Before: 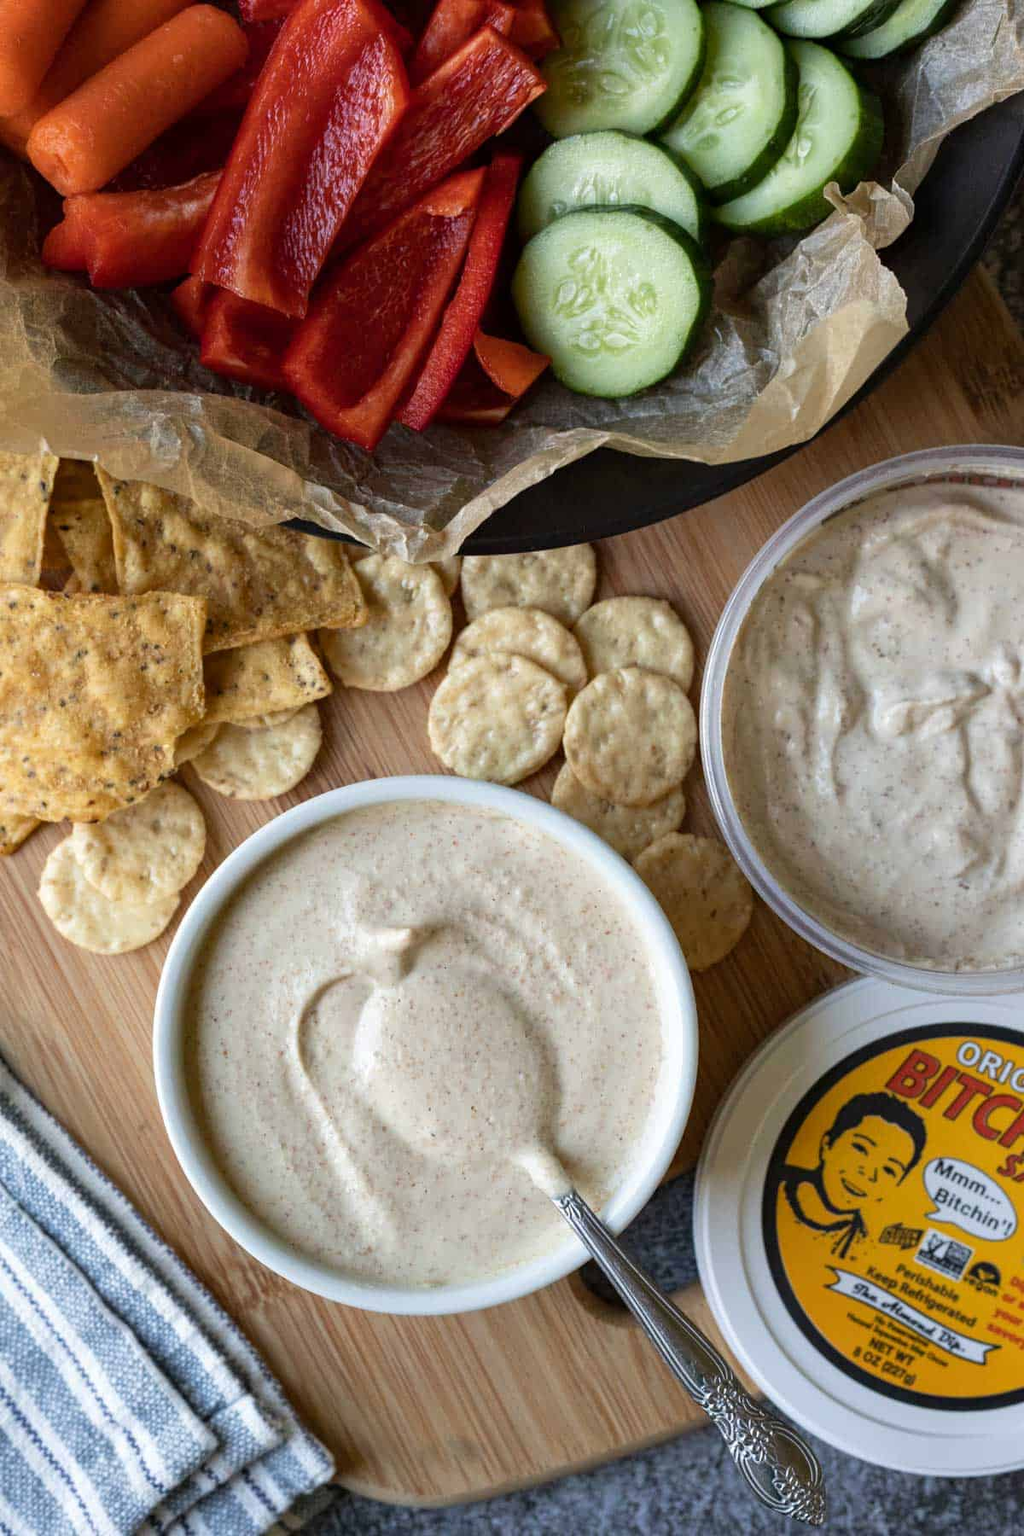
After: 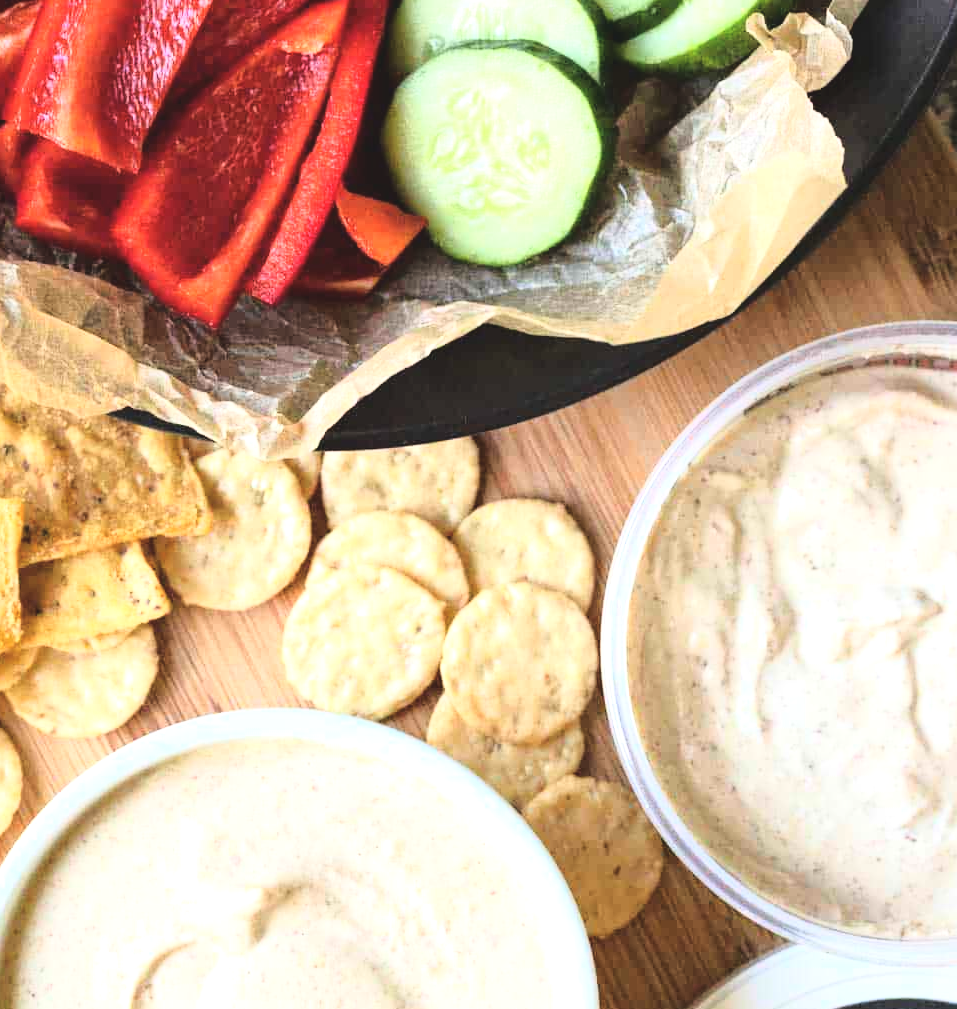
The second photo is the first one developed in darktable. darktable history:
exposure: black level correction -0.005, exposure 1 EV, compensate exposure bias true, compensate highlight preservation false
crop: left 18.292%, top 11.112%, right 1.939%, bottom 32.792%
base curve: curves: ch0 [(0, 0) (0.028, 0.03) (0.121, 0.232) (0.46, 0.748) (0.859, 0.968) (1, 1)]
